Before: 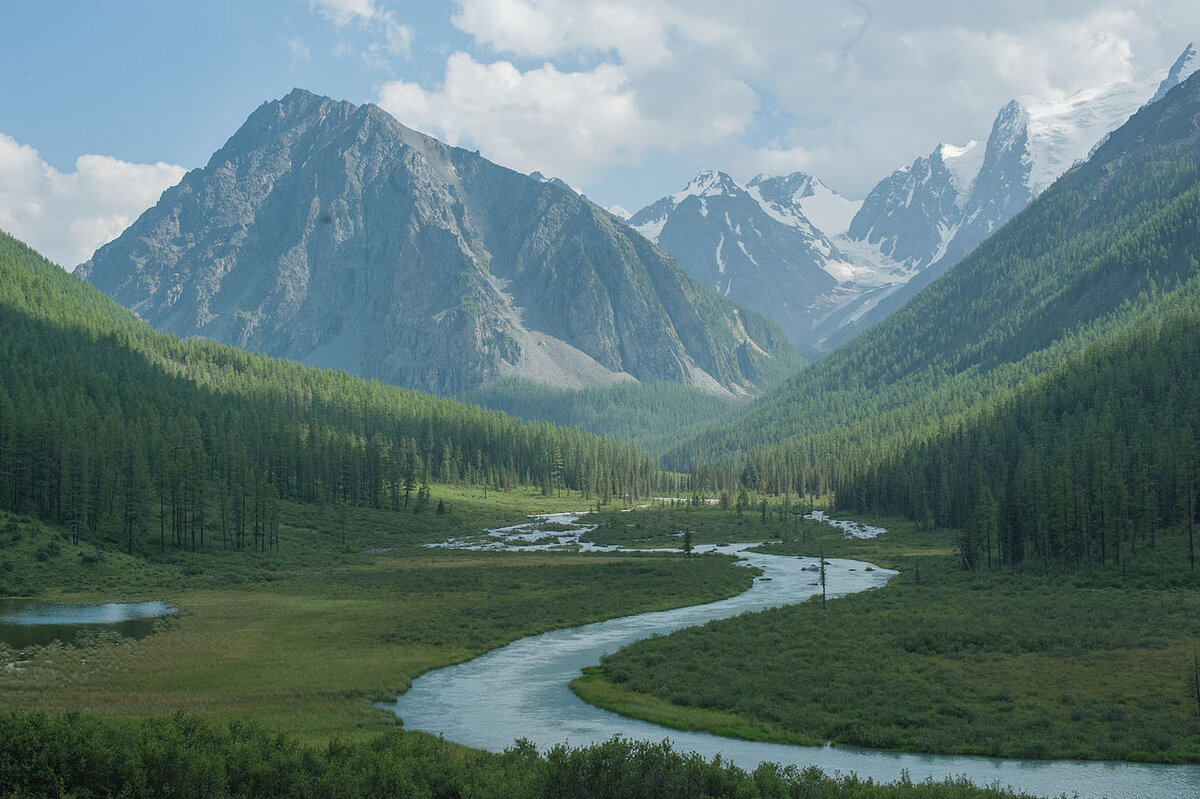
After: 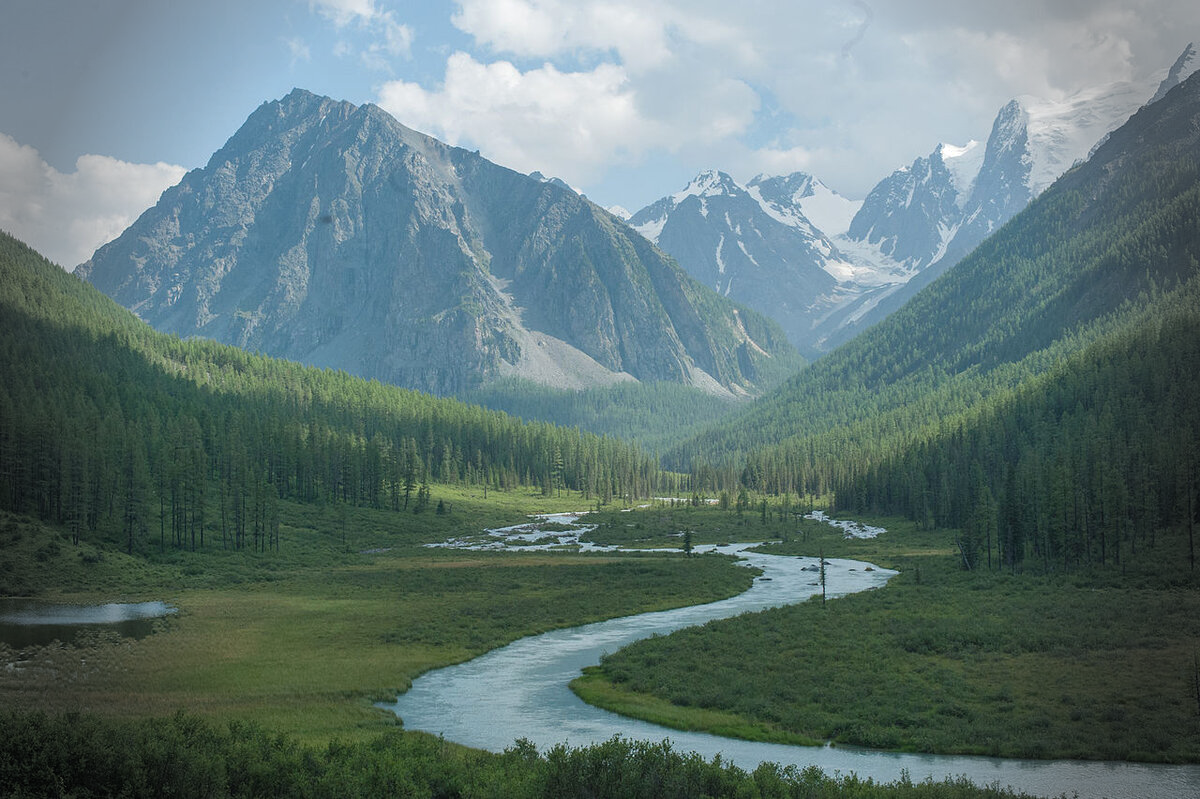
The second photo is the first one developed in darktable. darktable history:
exposure: exposure 0.127 EV, compensate exposure bias true, compensate highlight preservation false
vignetting: fall-off start 76.94%, fall-off radius 27.55%, width/height ratio 0.969
